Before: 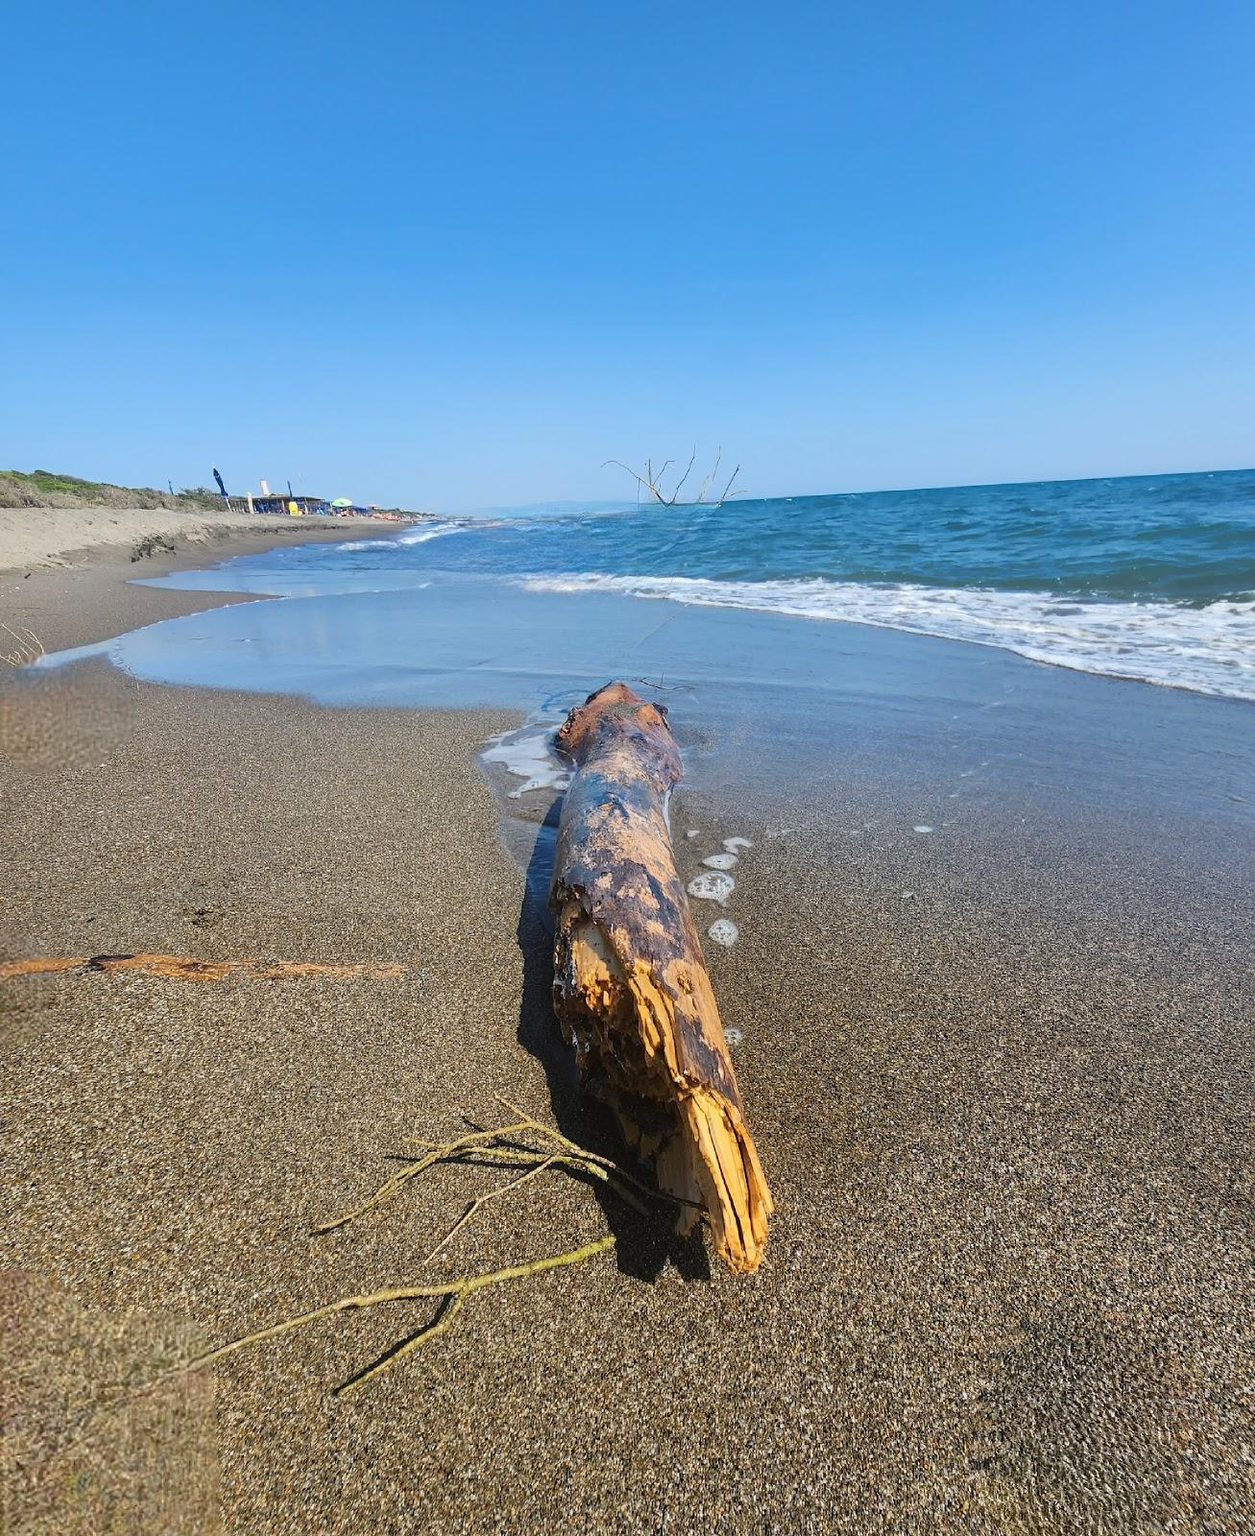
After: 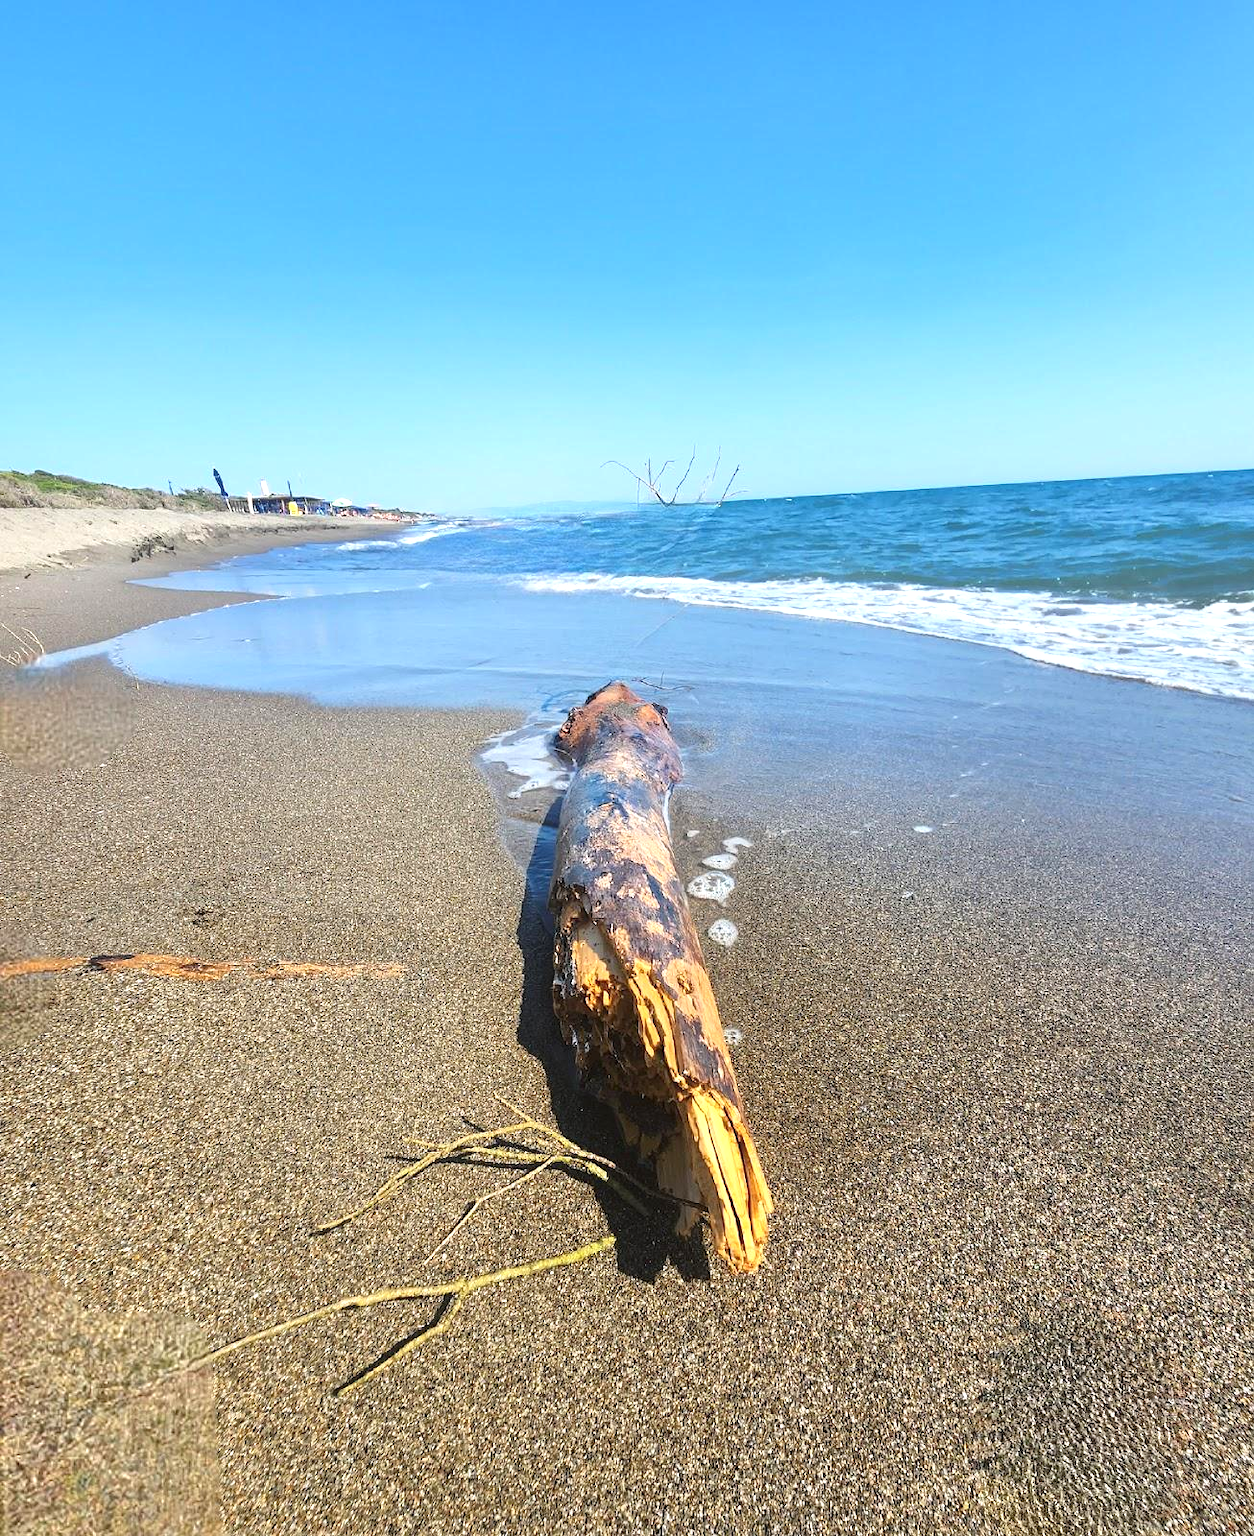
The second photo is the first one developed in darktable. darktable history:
exposure: black level correction 0, exposure 0.691 EV, compensate exposure bias true, compensate highlight preservation false
